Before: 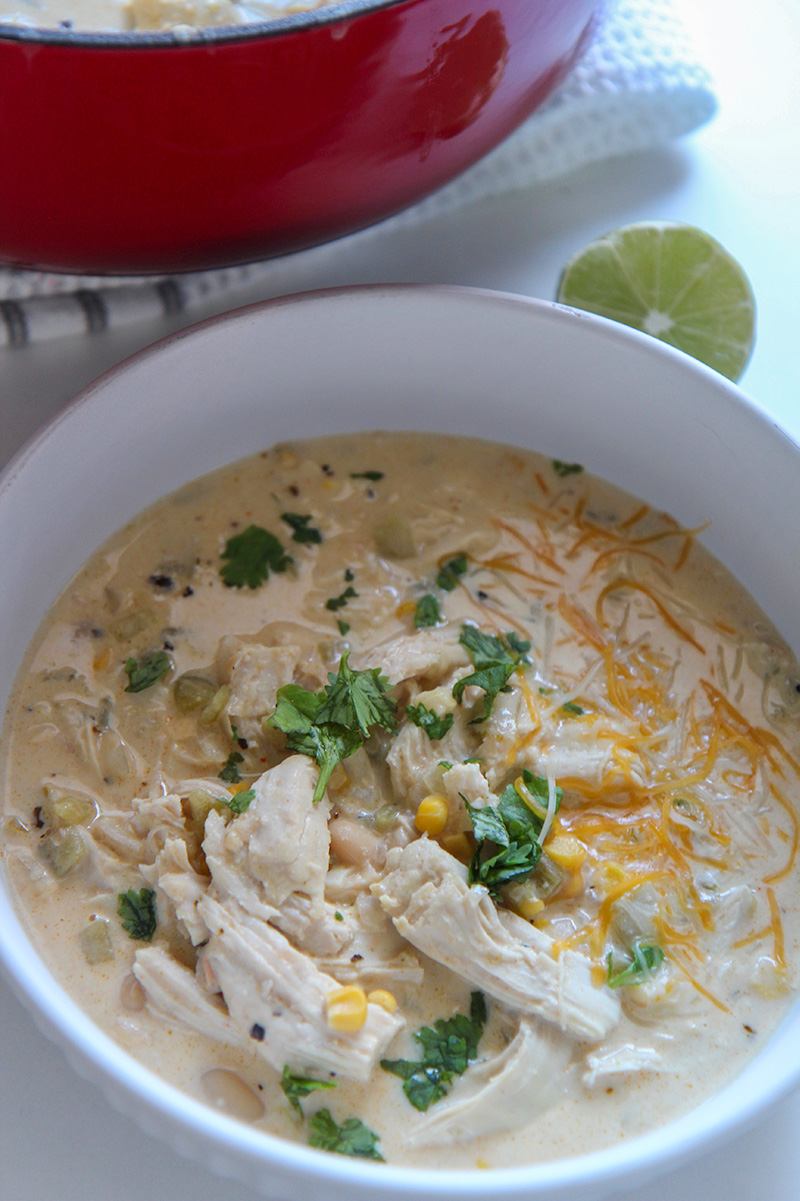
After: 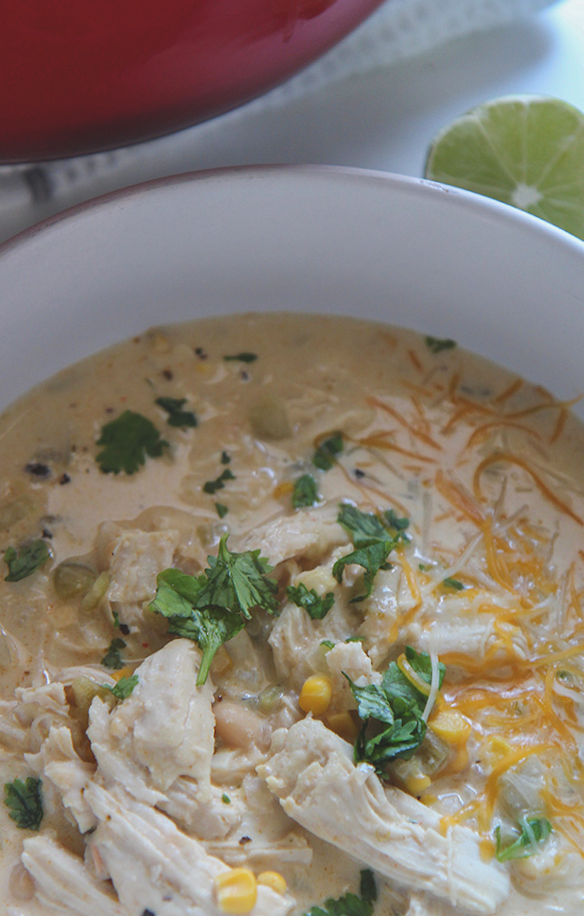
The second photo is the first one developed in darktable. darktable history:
exposure: black level correction -0.015, exposure -0.125 EV, compensate highlight preservation false
rotate and perspective: rotation -1.77°, lens shift (horizontal) 0.004, automatic cropping off
crop and rotate: left 17.046%, top 10.659%, right 12.989%, bottom 14.553%
